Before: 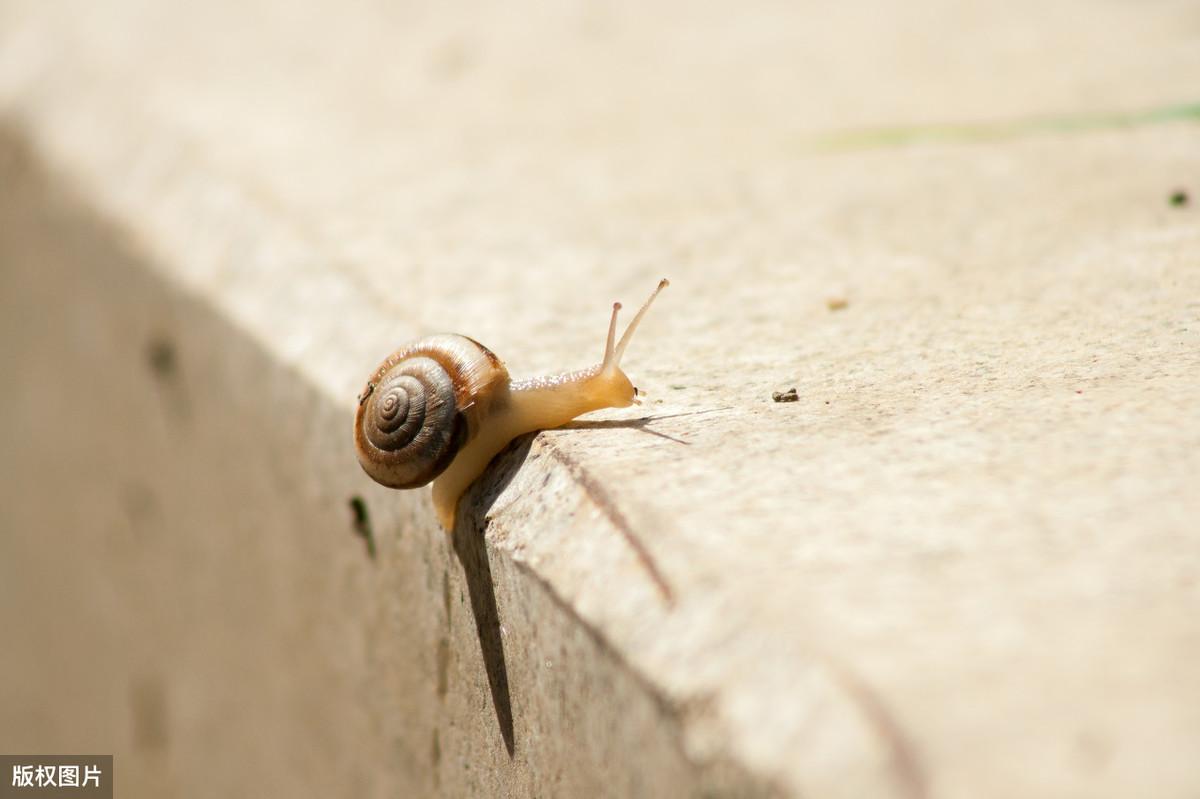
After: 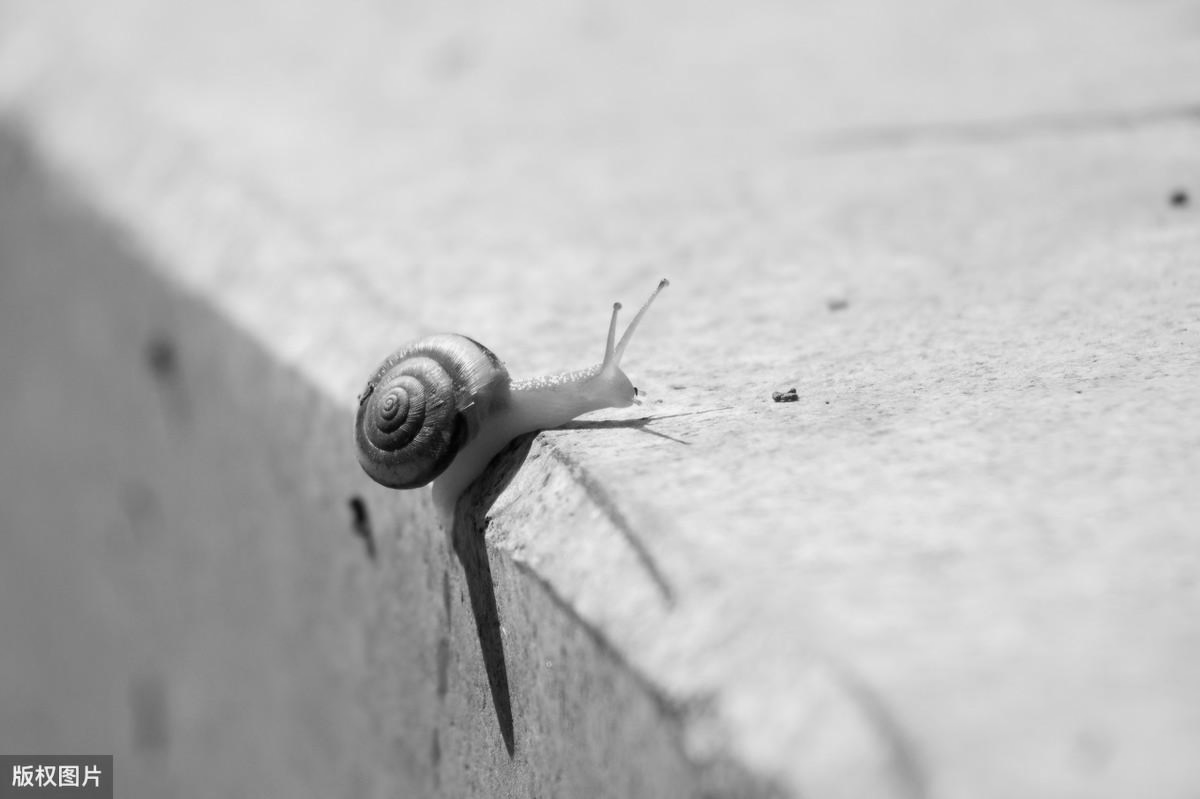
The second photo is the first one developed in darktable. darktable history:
color calibration: output gray [0.22, 0.42, 0.37, 0], gray › normalize channels true, illuminant same as pipeline (D50), adaptation XYZ, x 0.346, y 0.359, gamut compression 0
contrast equalizer: y [[0.5 ×4, 0.483, 0.43], [0.5 ×6], [0.5 ×6], [0 ×6], [0 ×6]]
